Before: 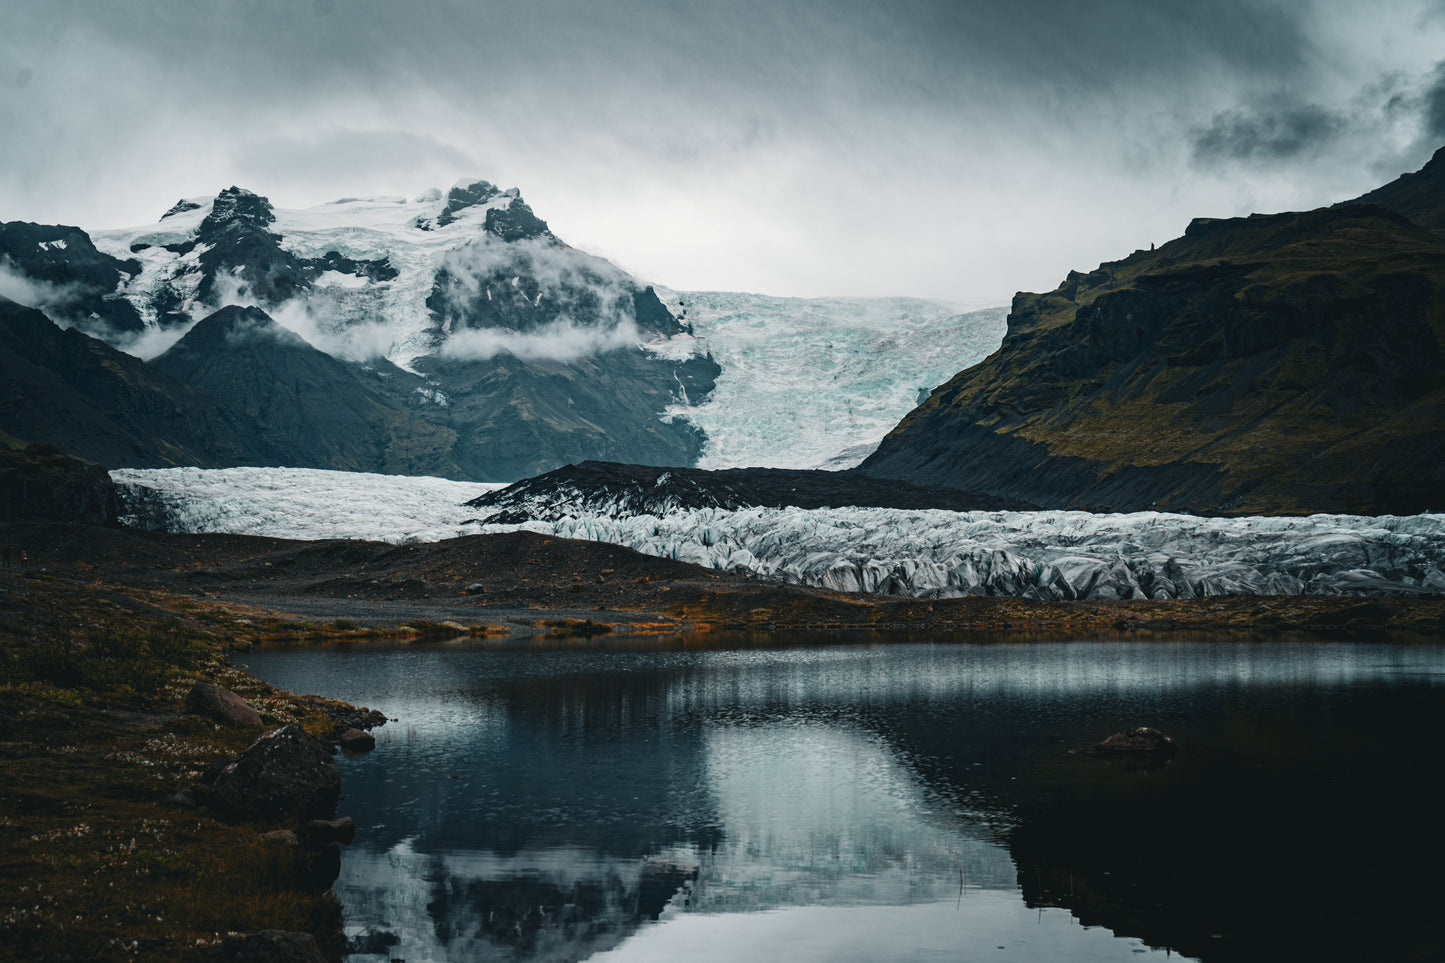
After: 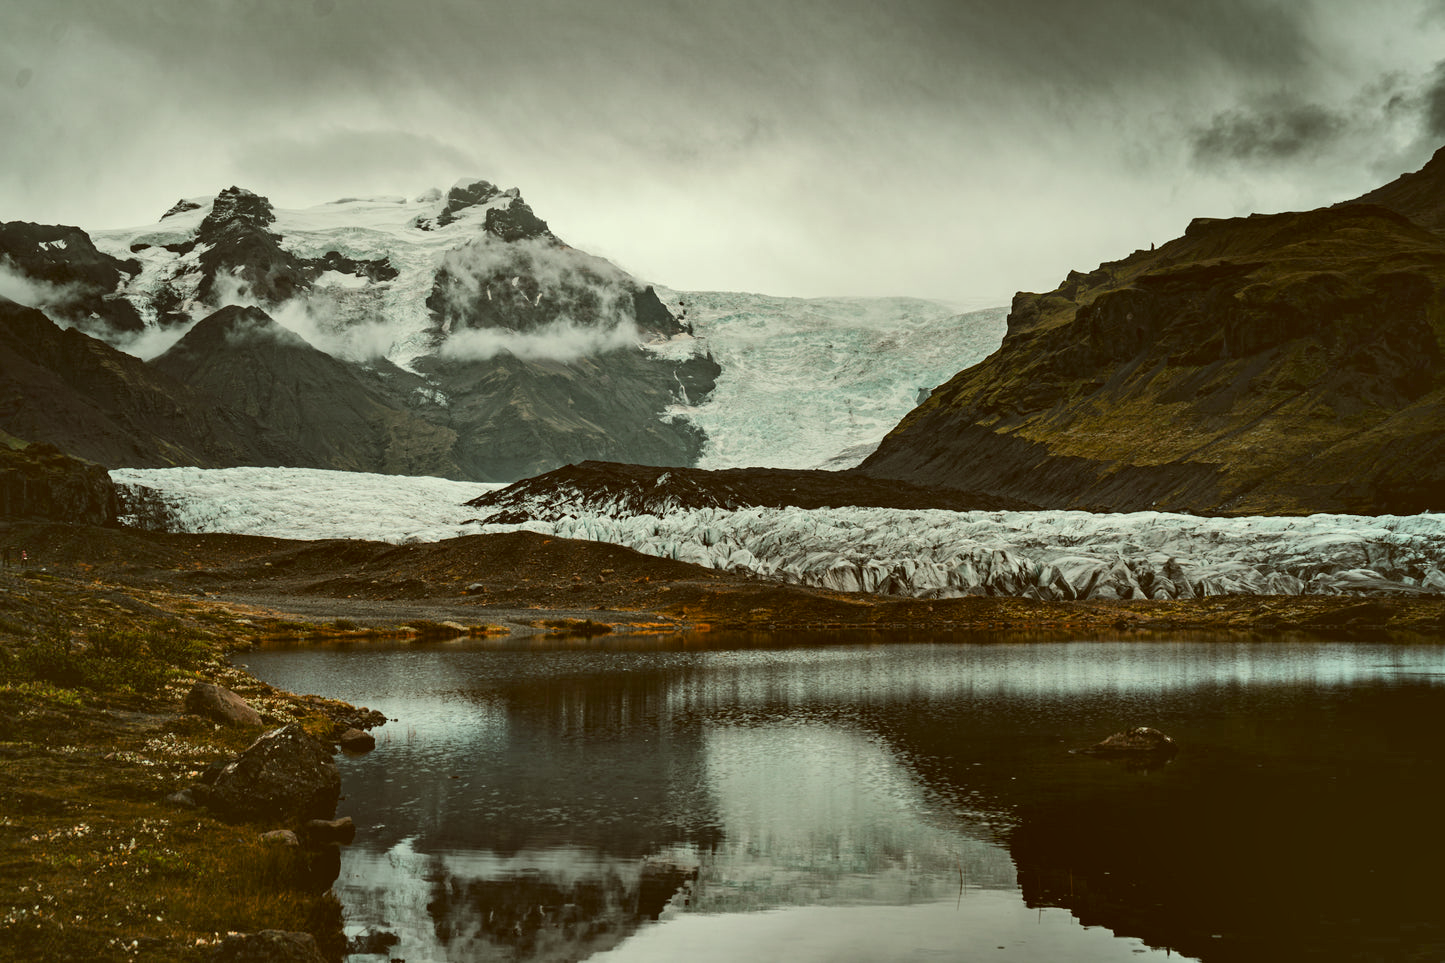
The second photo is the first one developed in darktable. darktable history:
color correction: highlights a* -5.94, highlights b* 9.48, shadows a* 10.12, shadows b* 23.94
shadows and highlights: shadows 60, soften with gaussian
